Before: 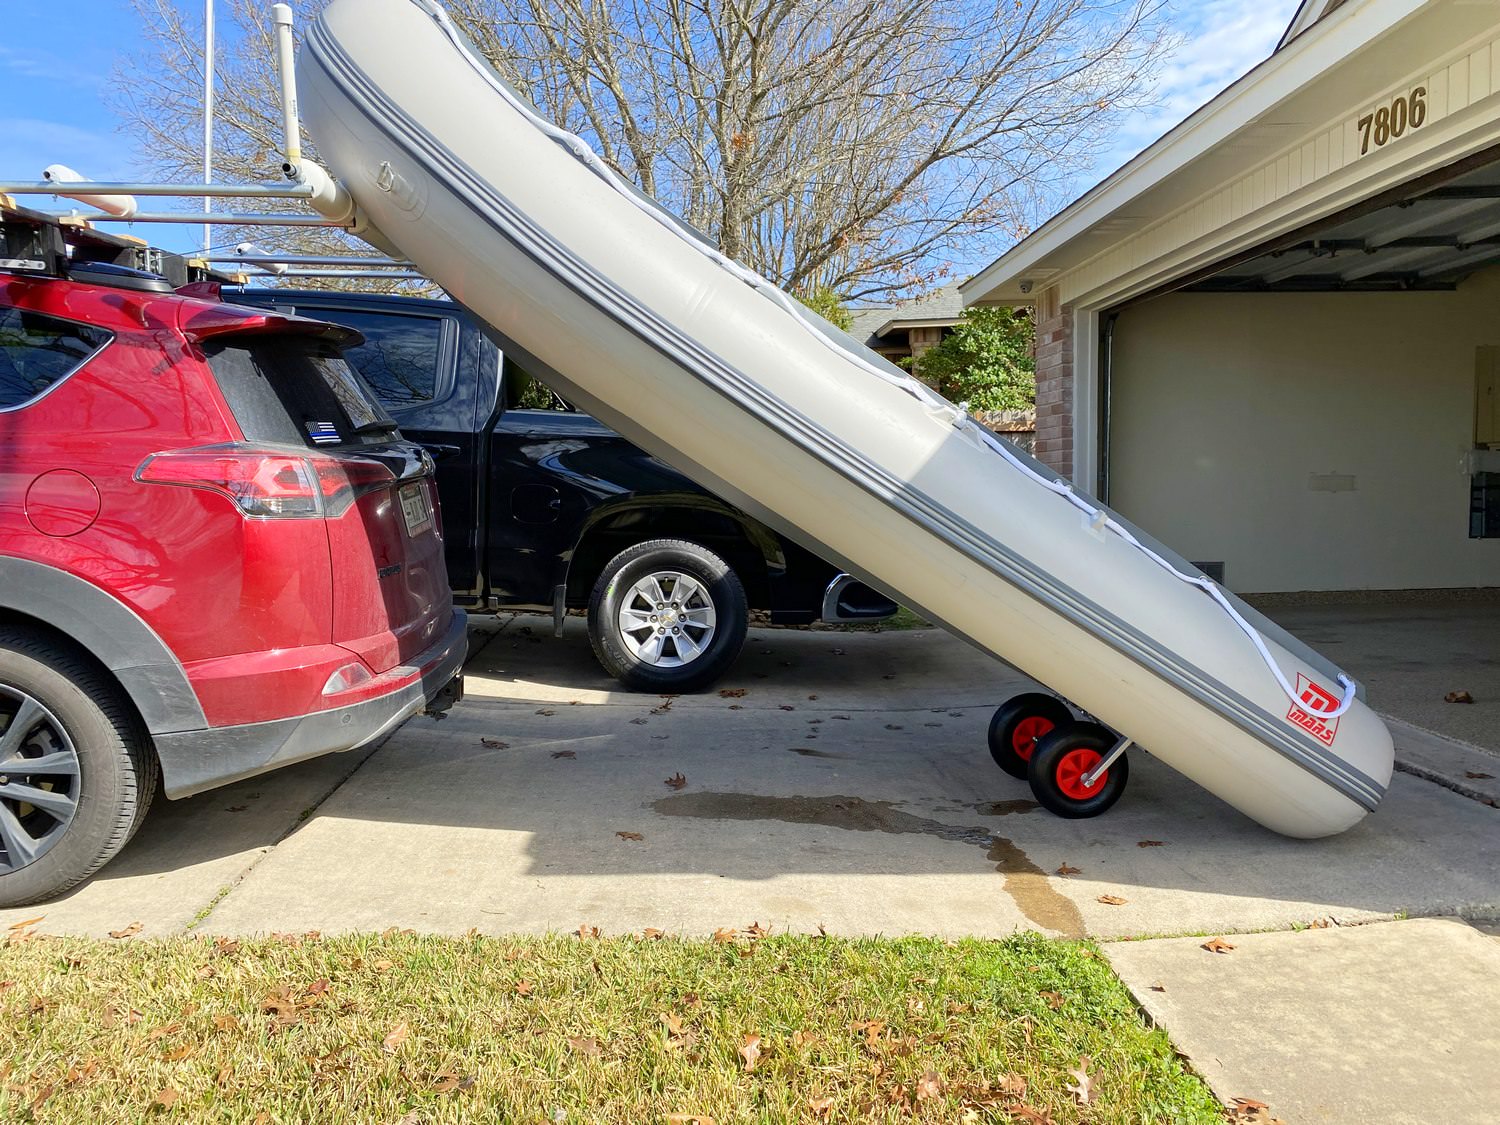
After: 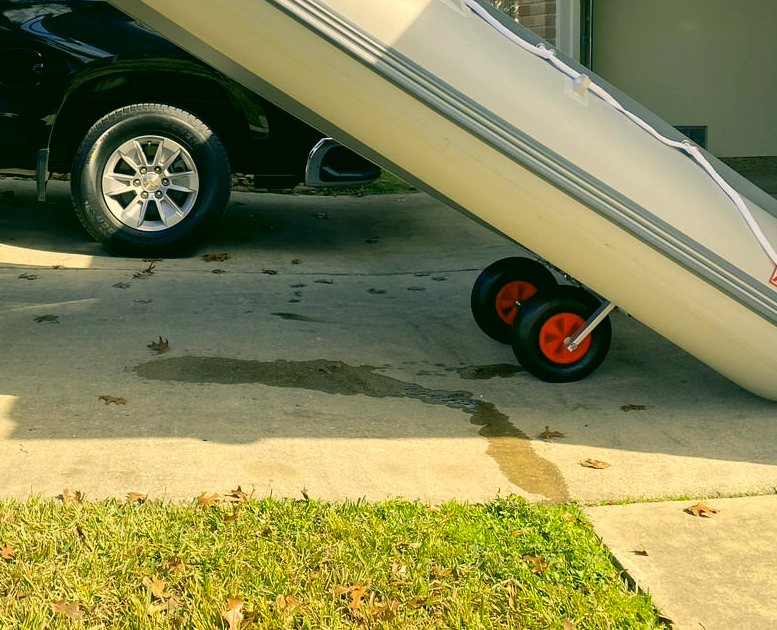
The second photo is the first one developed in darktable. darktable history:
color correction: highlights a* 5.3, highlights b* 24.26, shadows a* -15.58, shadows b* 4.02
crop: left 34.479%, top 38.822%, right 13.718%, bottom 5.172%
